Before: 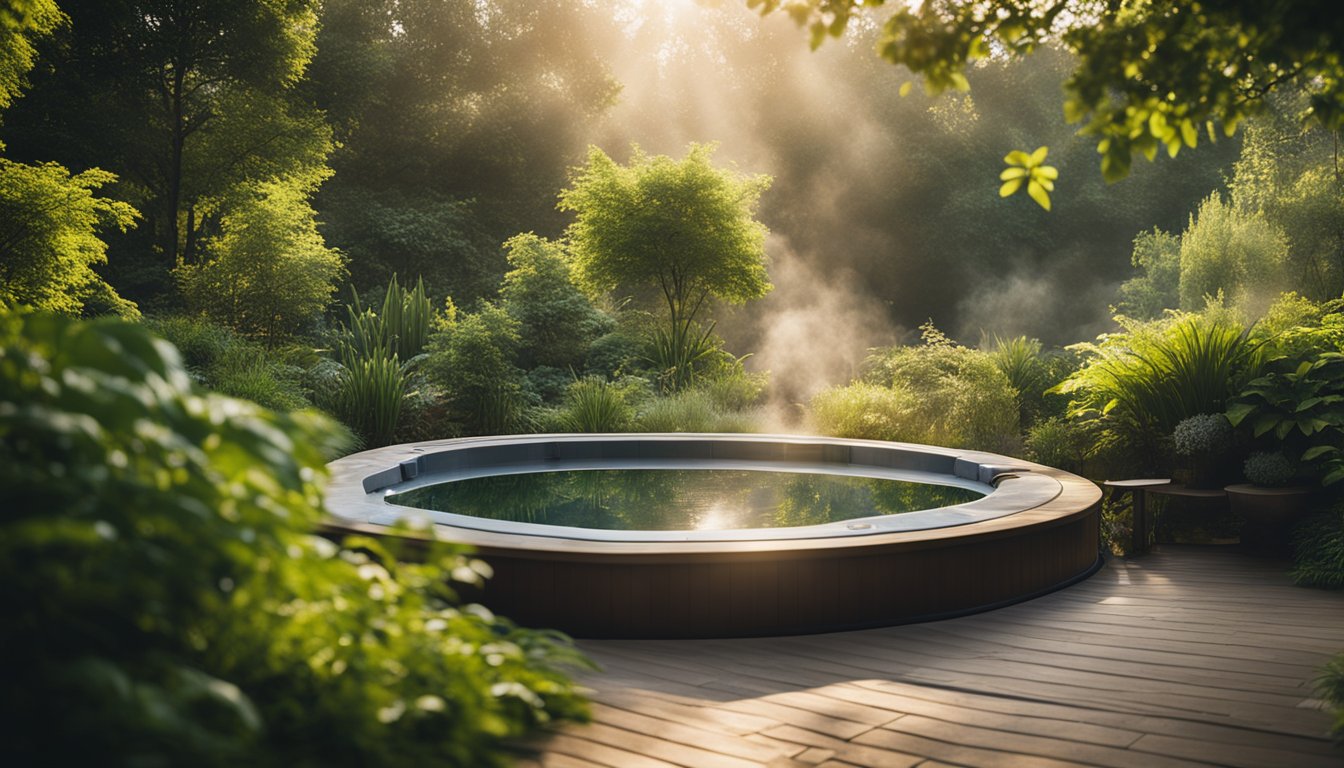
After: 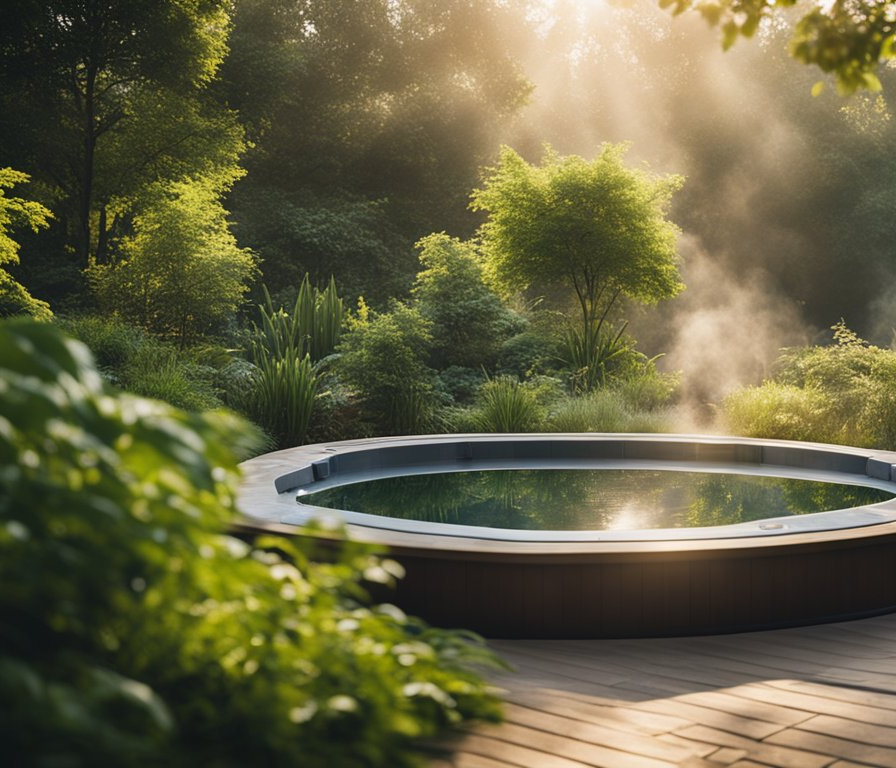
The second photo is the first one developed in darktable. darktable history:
crop and rotate: left 6.617%, right 26.717%
